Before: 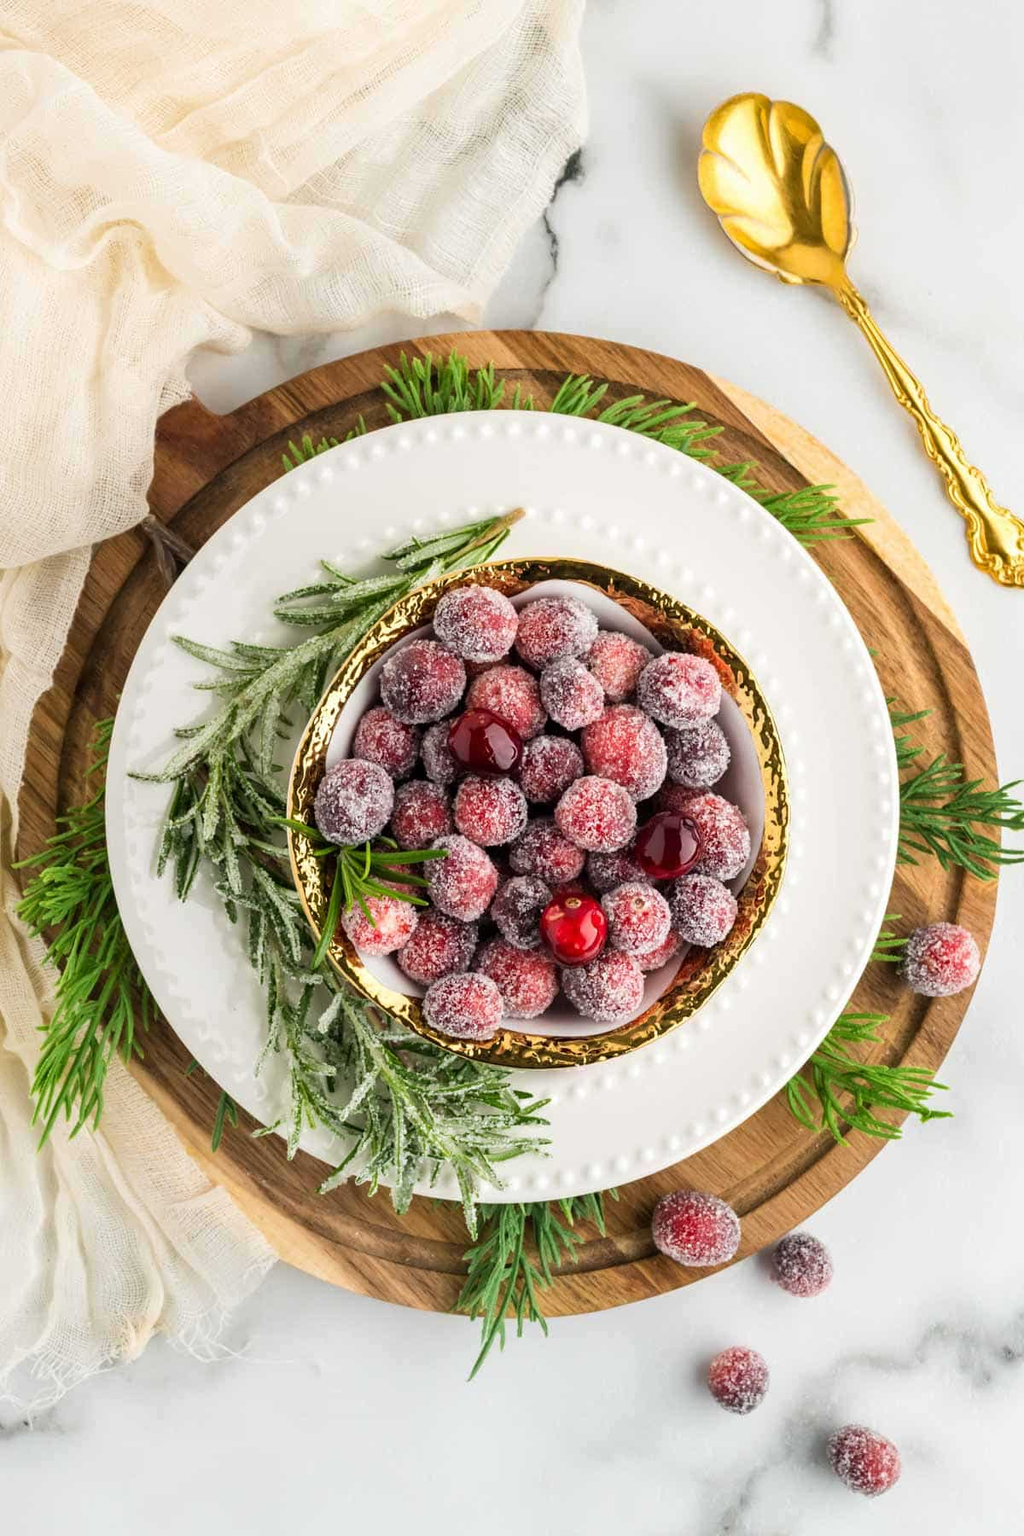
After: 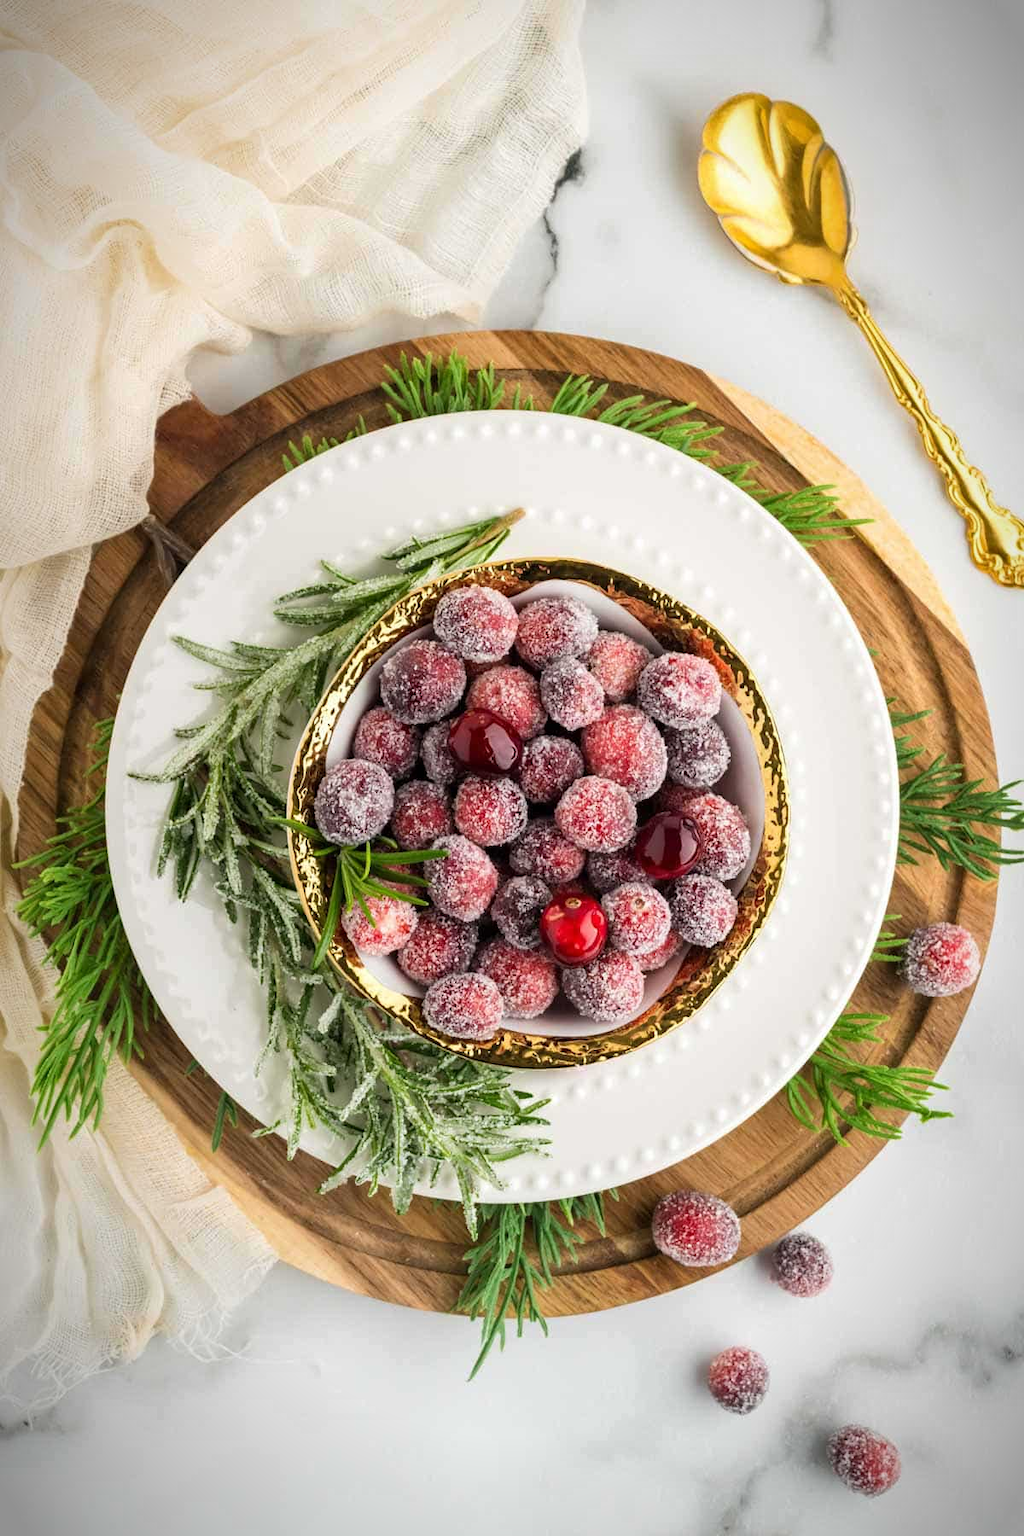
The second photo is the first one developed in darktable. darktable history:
vignetting: fall-off start 86.91%, brightness -0.629, saturation -0.006, automatic ratio true, unbound false
